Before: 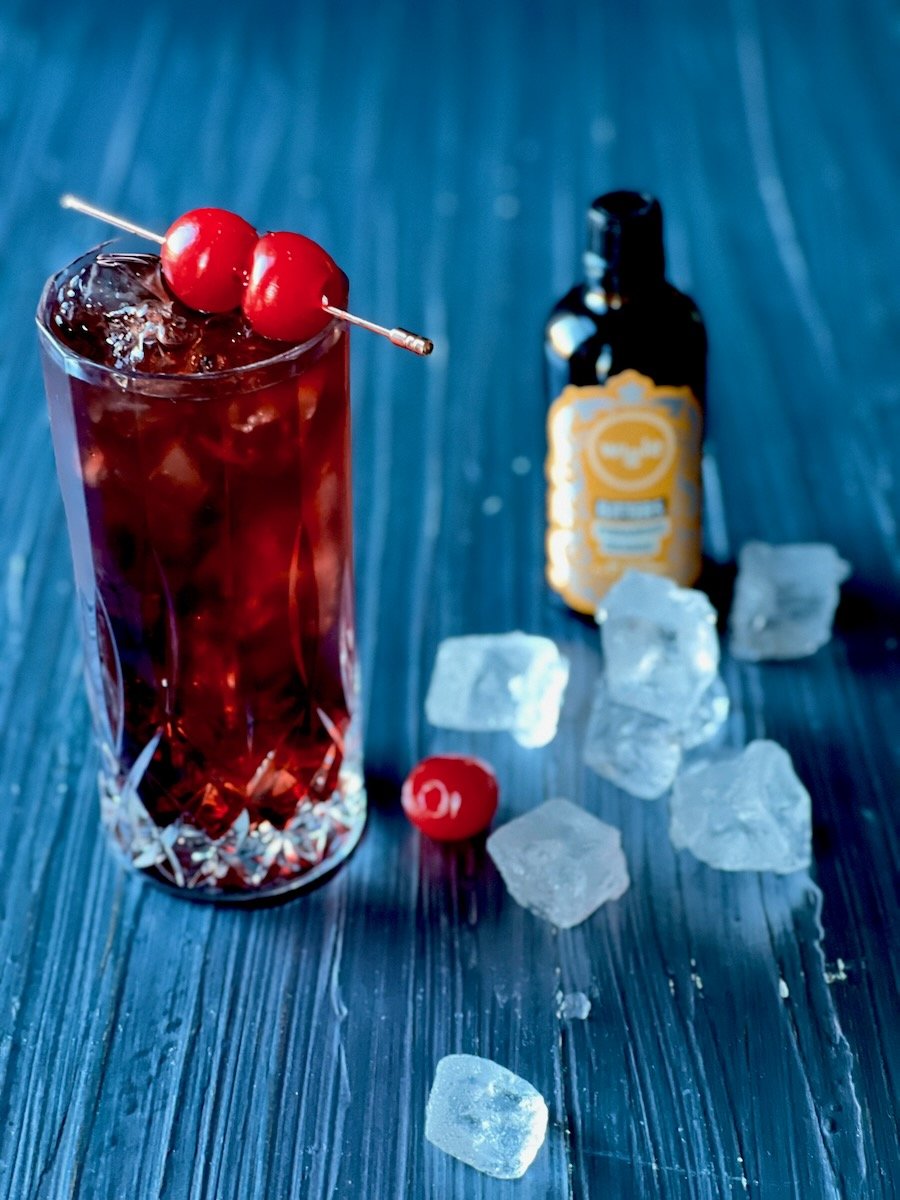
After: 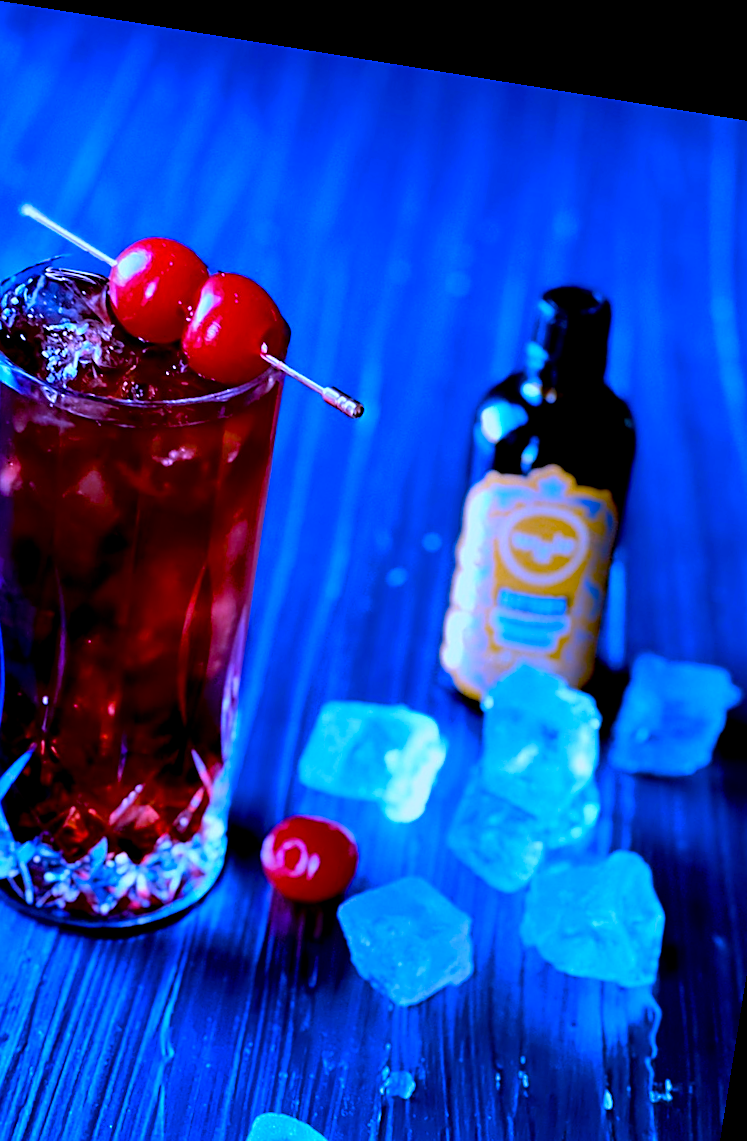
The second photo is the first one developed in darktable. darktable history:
white balance: red 0.98, blue 1.61
tone equalizer: on, module defaults
exposure: black level correction 0.001, exposure -0.125 EV, compensate exposure bias true, compensate highlight preservation false
crop: left 18.479%, right 12.2%, bottom 13.971%
color balance rgb: linear chroma grading › global chroma 15%, perceptual saturation grading › global saturation 30%
rotate and perspective: rotation 9.12°, automatic cropping off
sharpen: on, module defaults
color calibration: illuminant F (fluorescent), F source F9 (Cool White Deluxe 4150 K) – high CRI, x 0.374, y 0.373, temperature 4158.34 K
